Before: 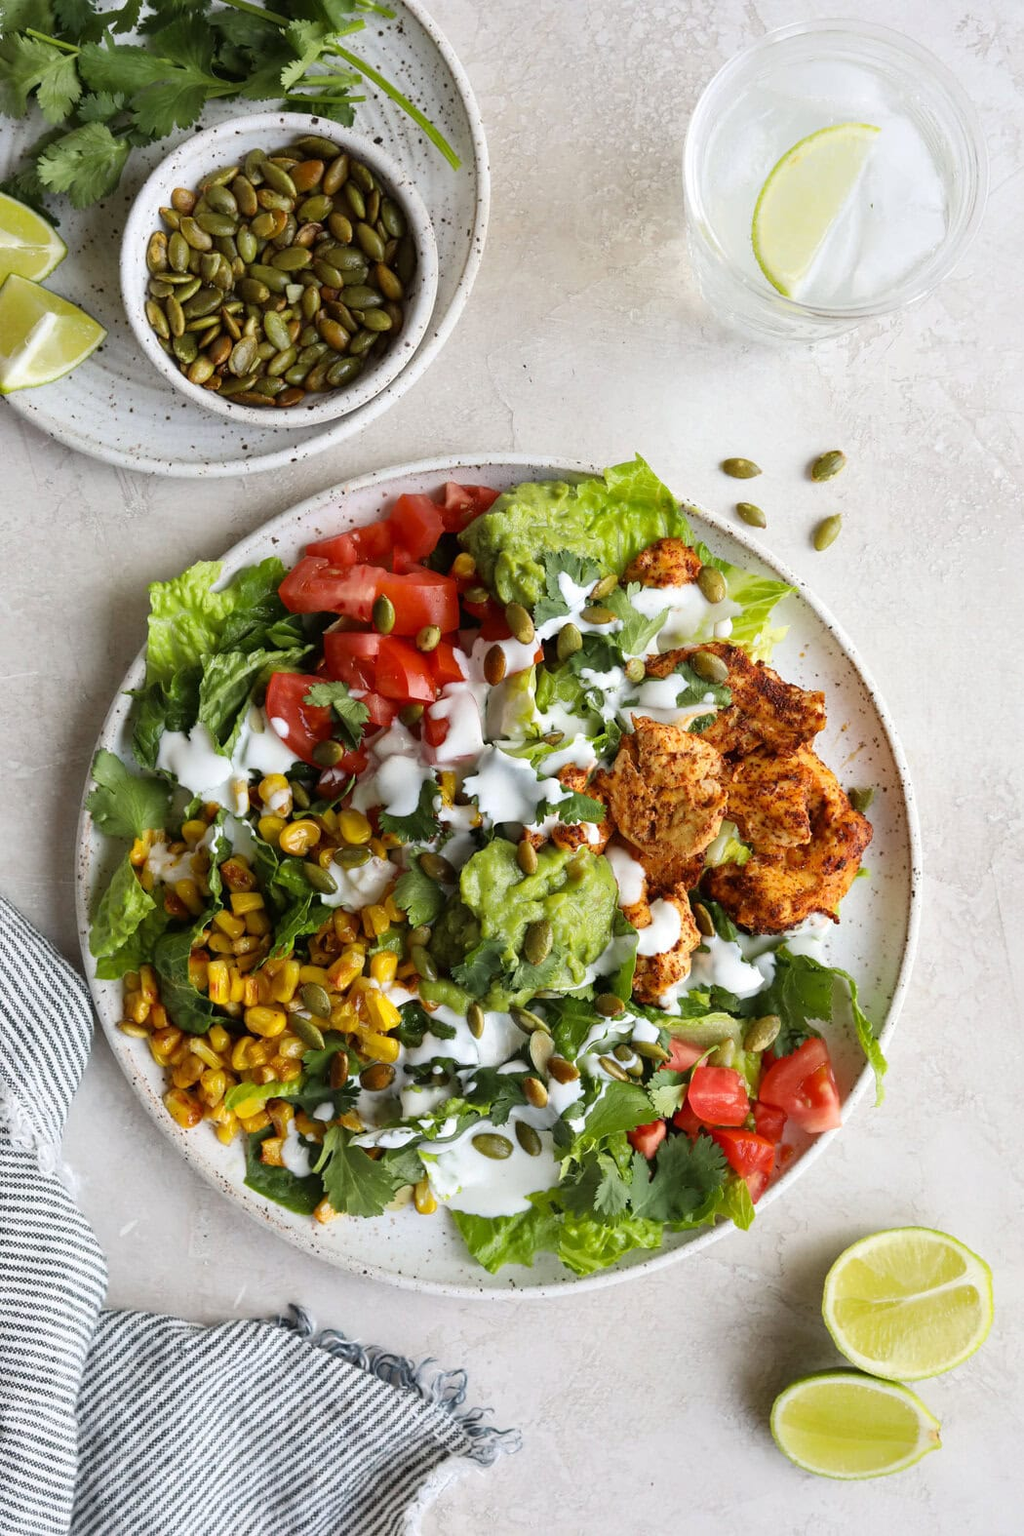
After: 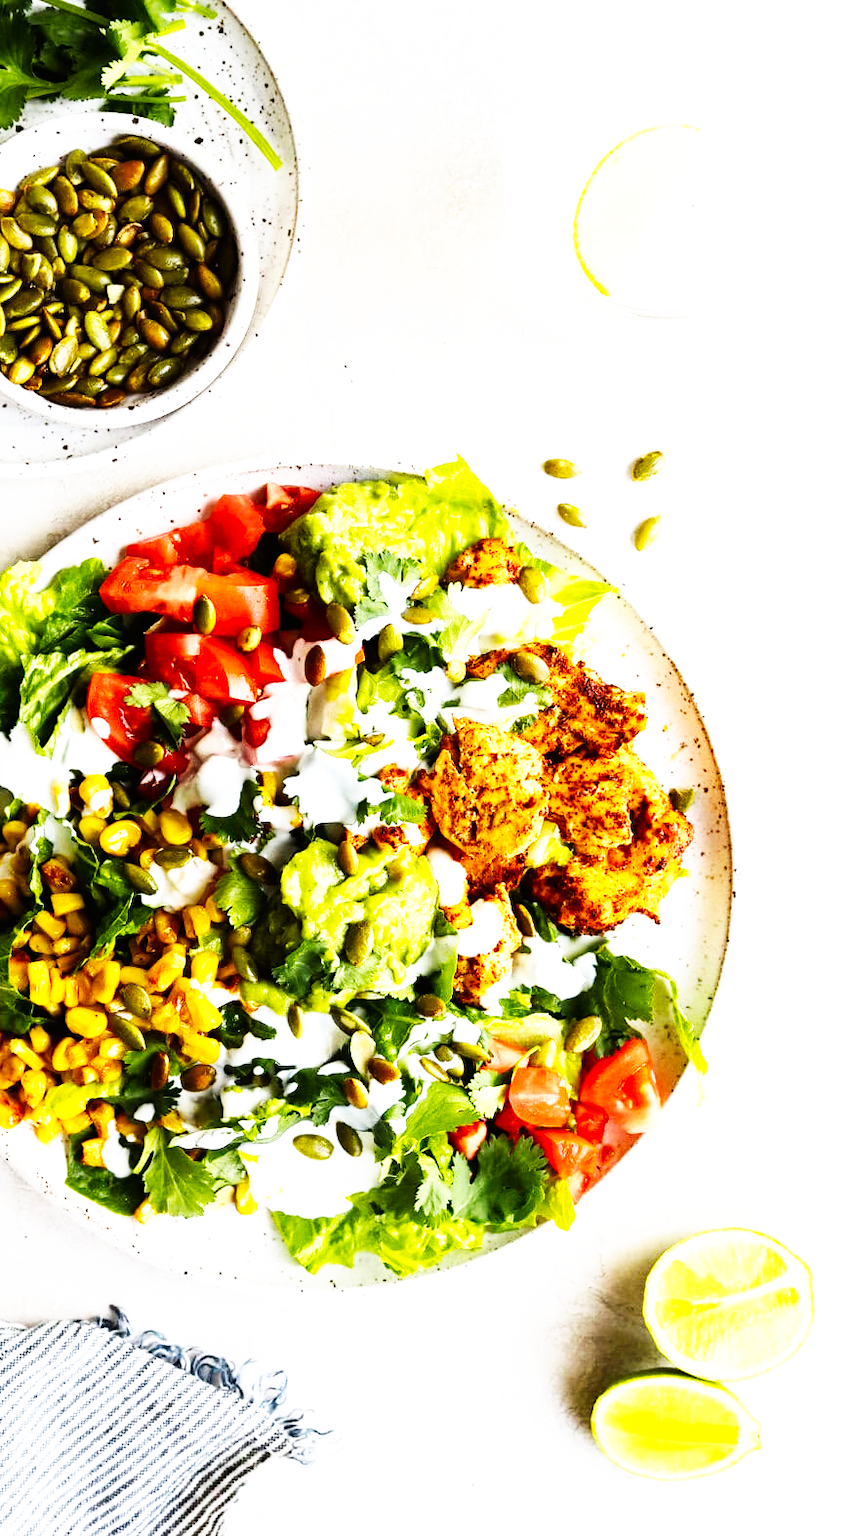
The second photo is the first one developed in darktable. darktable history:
tone equalizer: -8 EV -0.75 EV, -7 EV -0.7 EV, -6 EV -0.6 EV, -5 EV -0.4 EV, -3 EV 0.4 EV, -2 EV 0.6 EV, -1 EV 0.7 EV, +0 EV 0.75 EV, edges refinement/feathering 500, mask exposure compensation -1.57 EV, preserve details no
base curve: curves: ch0 [(0, 0) (0.007, 0.004) (0.027, 0.03) (0.046, 0.07) (0.207, 0.54) (0.442, 0.872) (0.673, 0.972) (1, 1)], preserve colors none
crop: left 17.582%, bottom 0.031%
color balance rgb: global vibrance 42.74%
